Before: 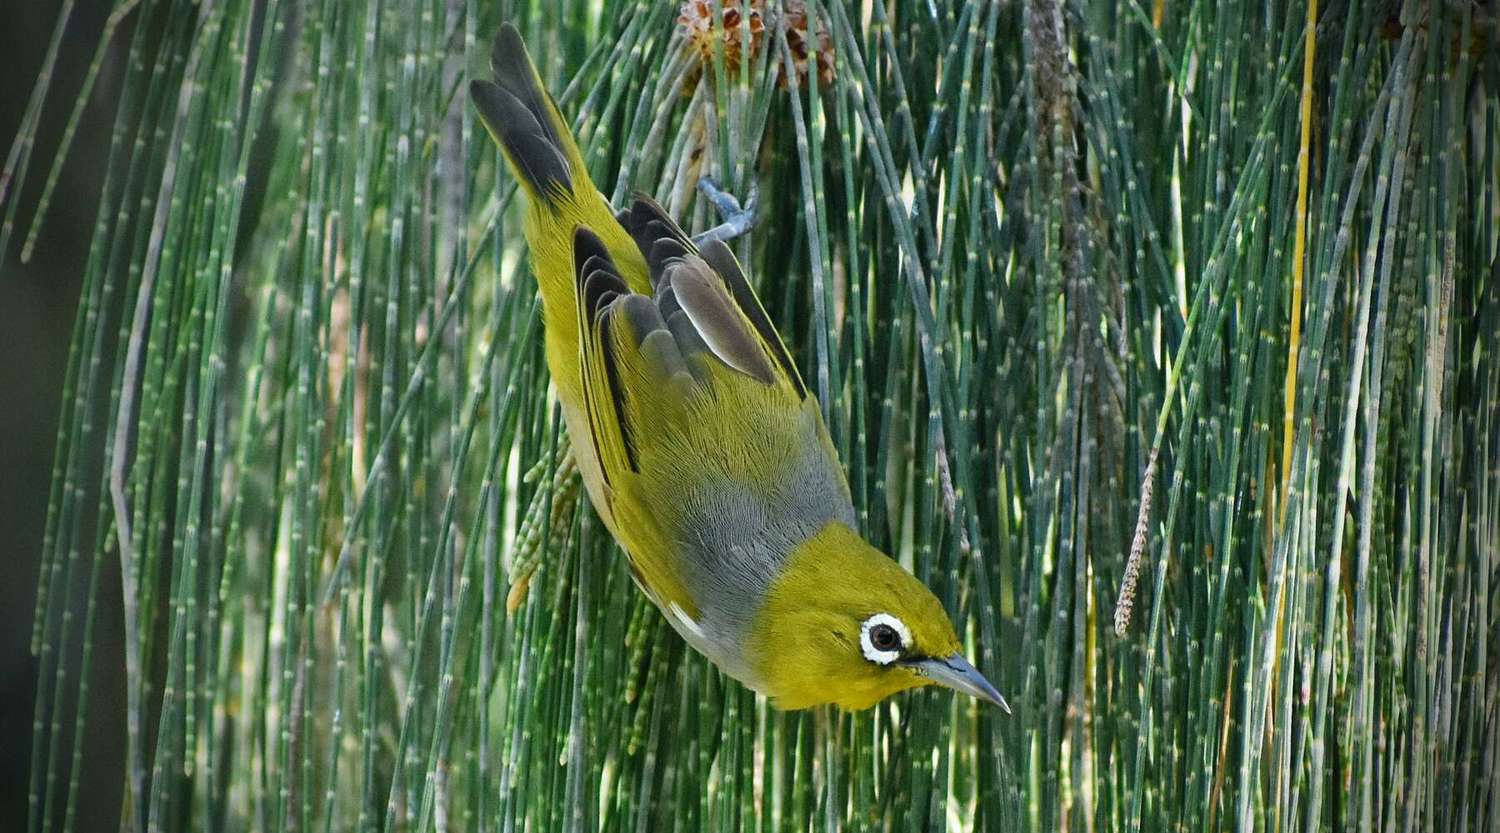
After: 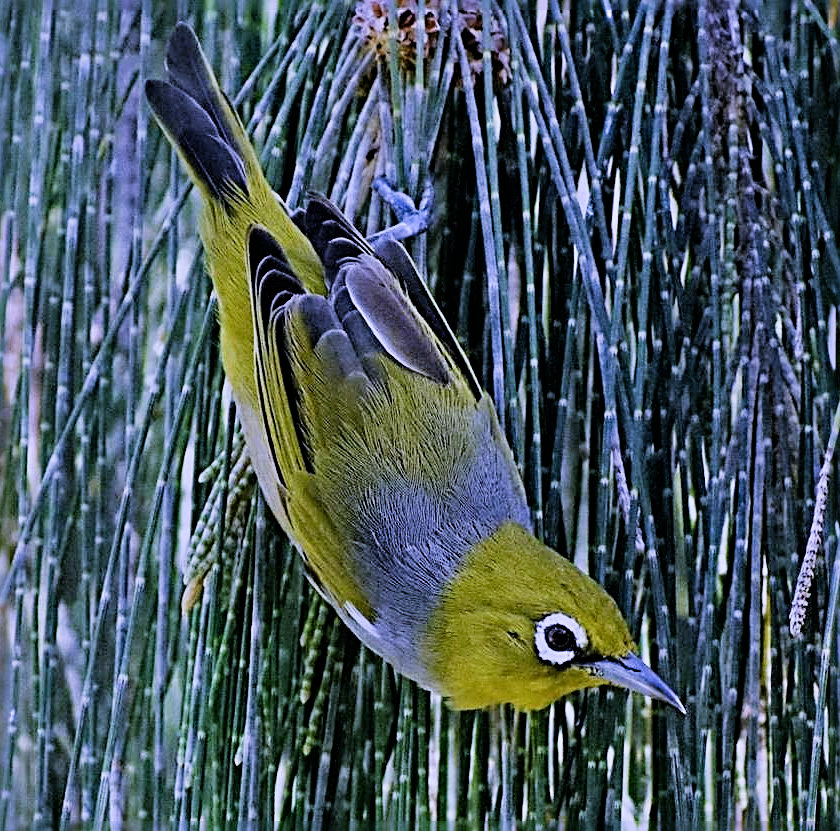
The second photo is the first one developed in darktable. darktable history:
filmic rgb: black relative exposure -5 EV, hardness 2.88, contrast 1.2, highlights saturation mix -30%
exposure: exposure -0.242 EV, compensate highlight preservation false
crop: left 21.674%, right 22.086%
white balance: red 0.98, blue 1.61
sharpen: radius 3.69, amount 0.928
